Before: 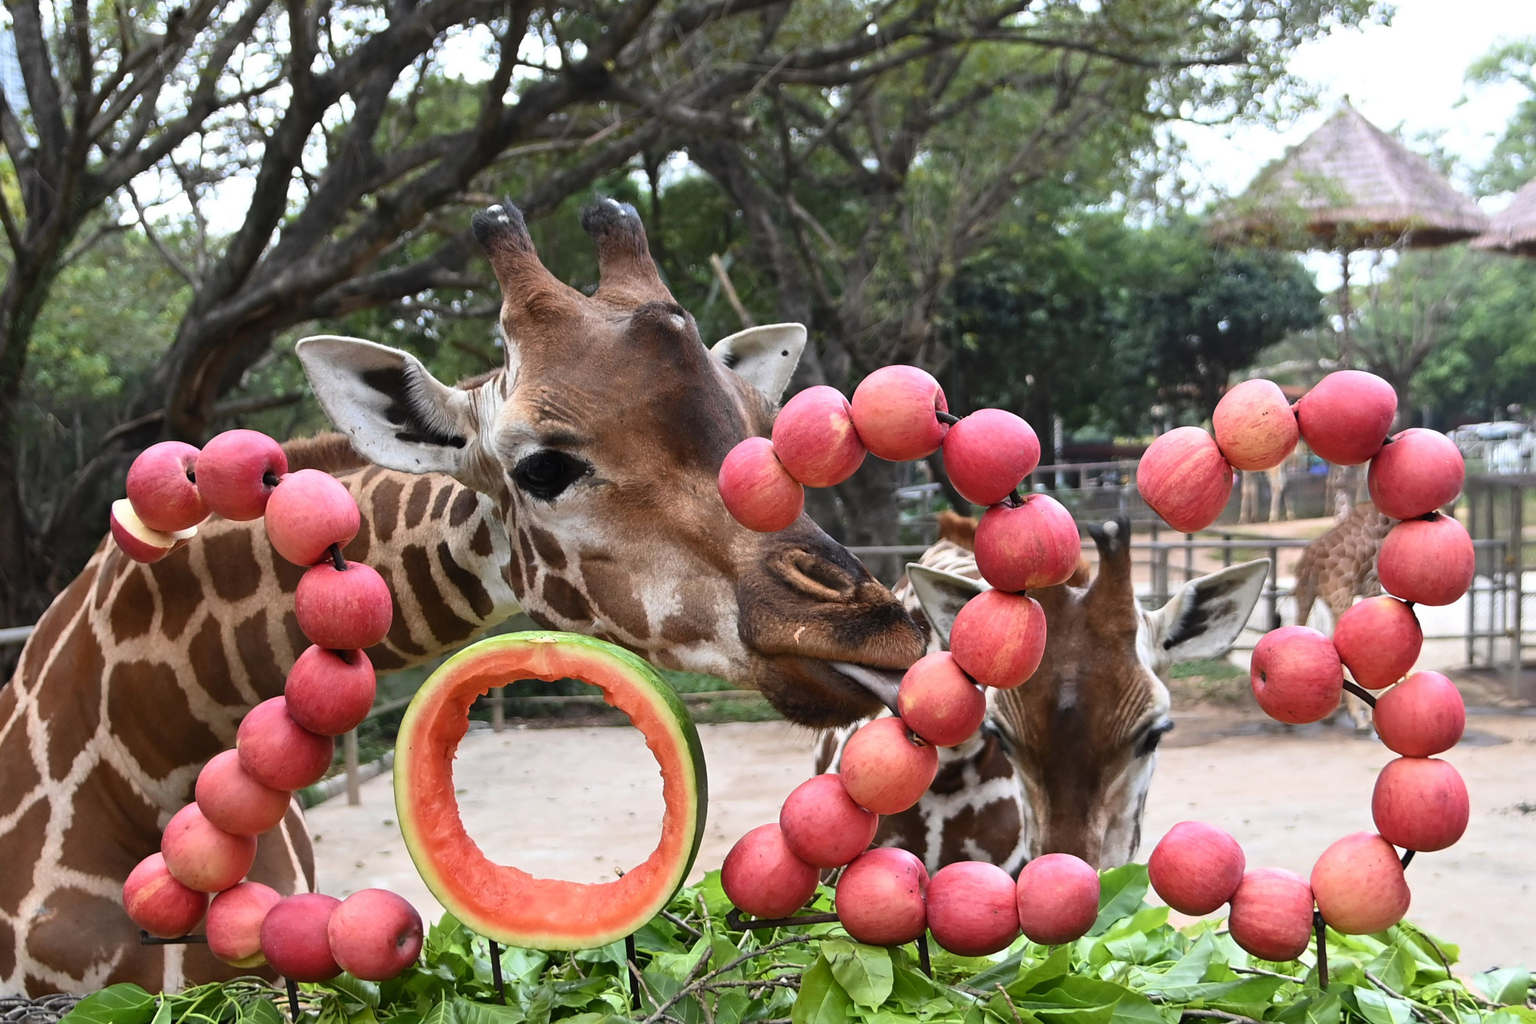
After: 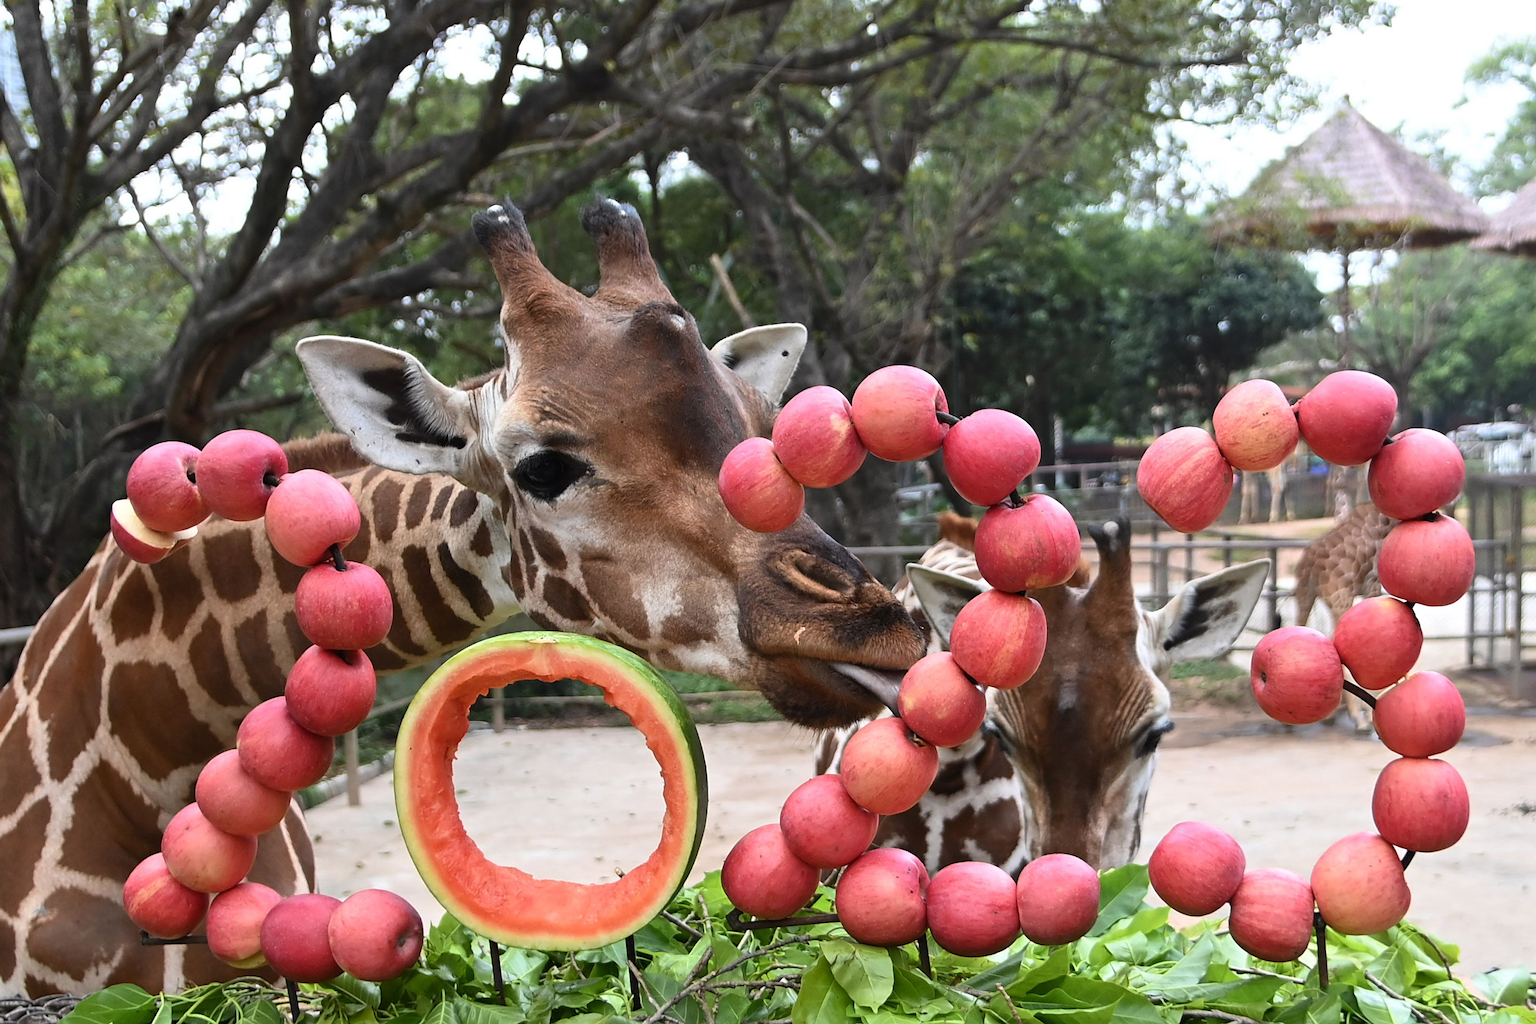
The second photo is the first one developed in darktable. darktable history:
sharpen: amount 0.203
